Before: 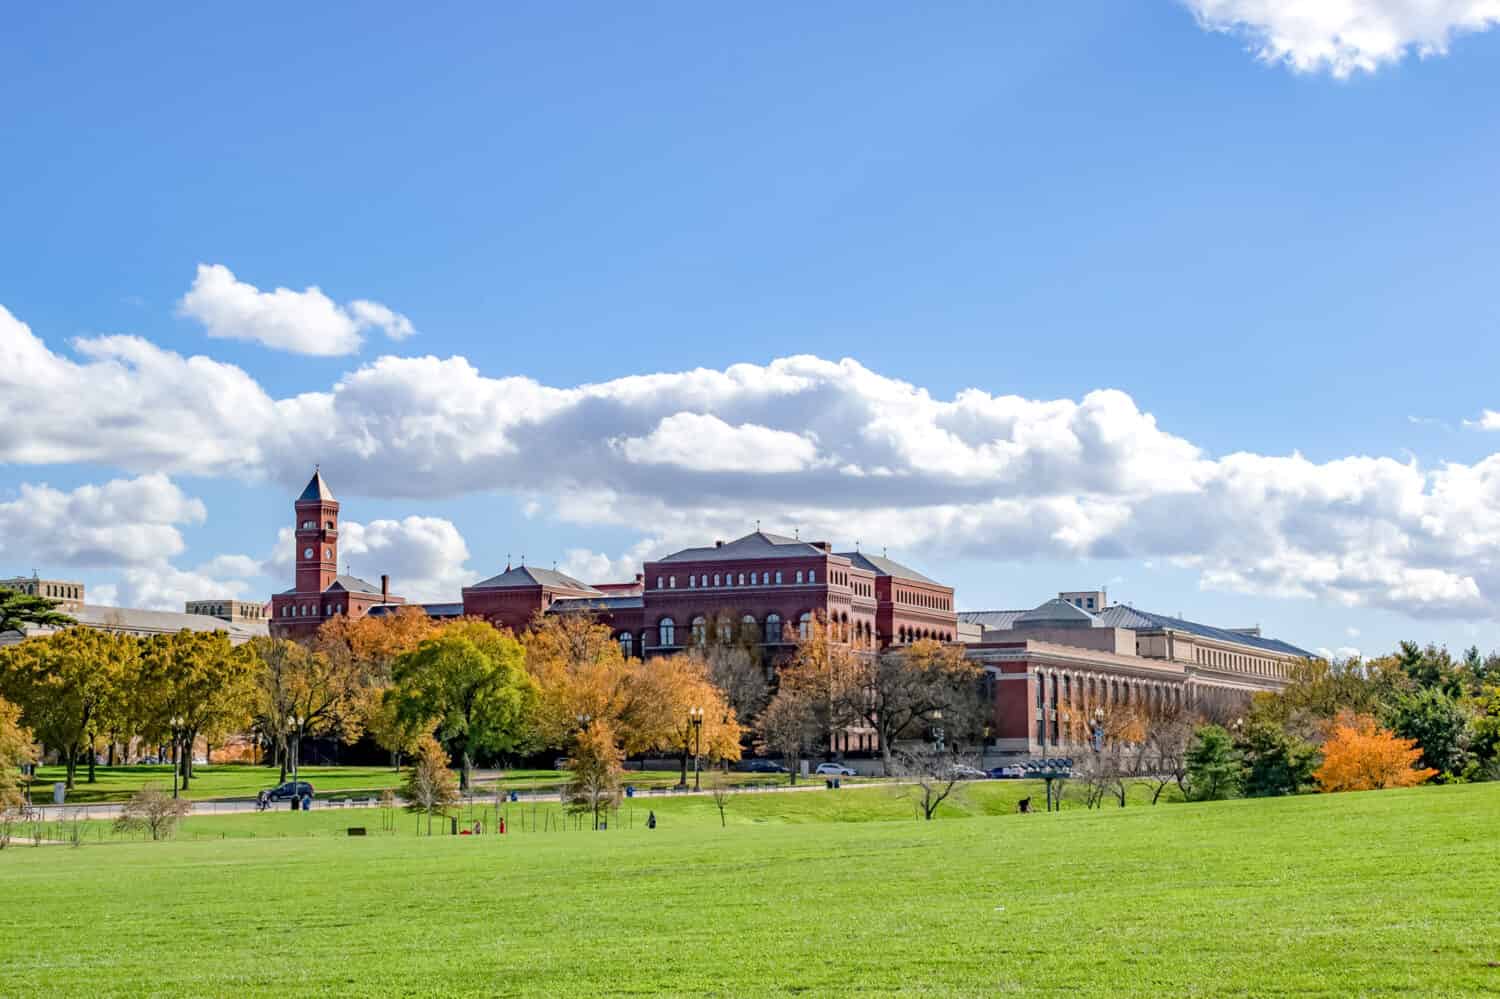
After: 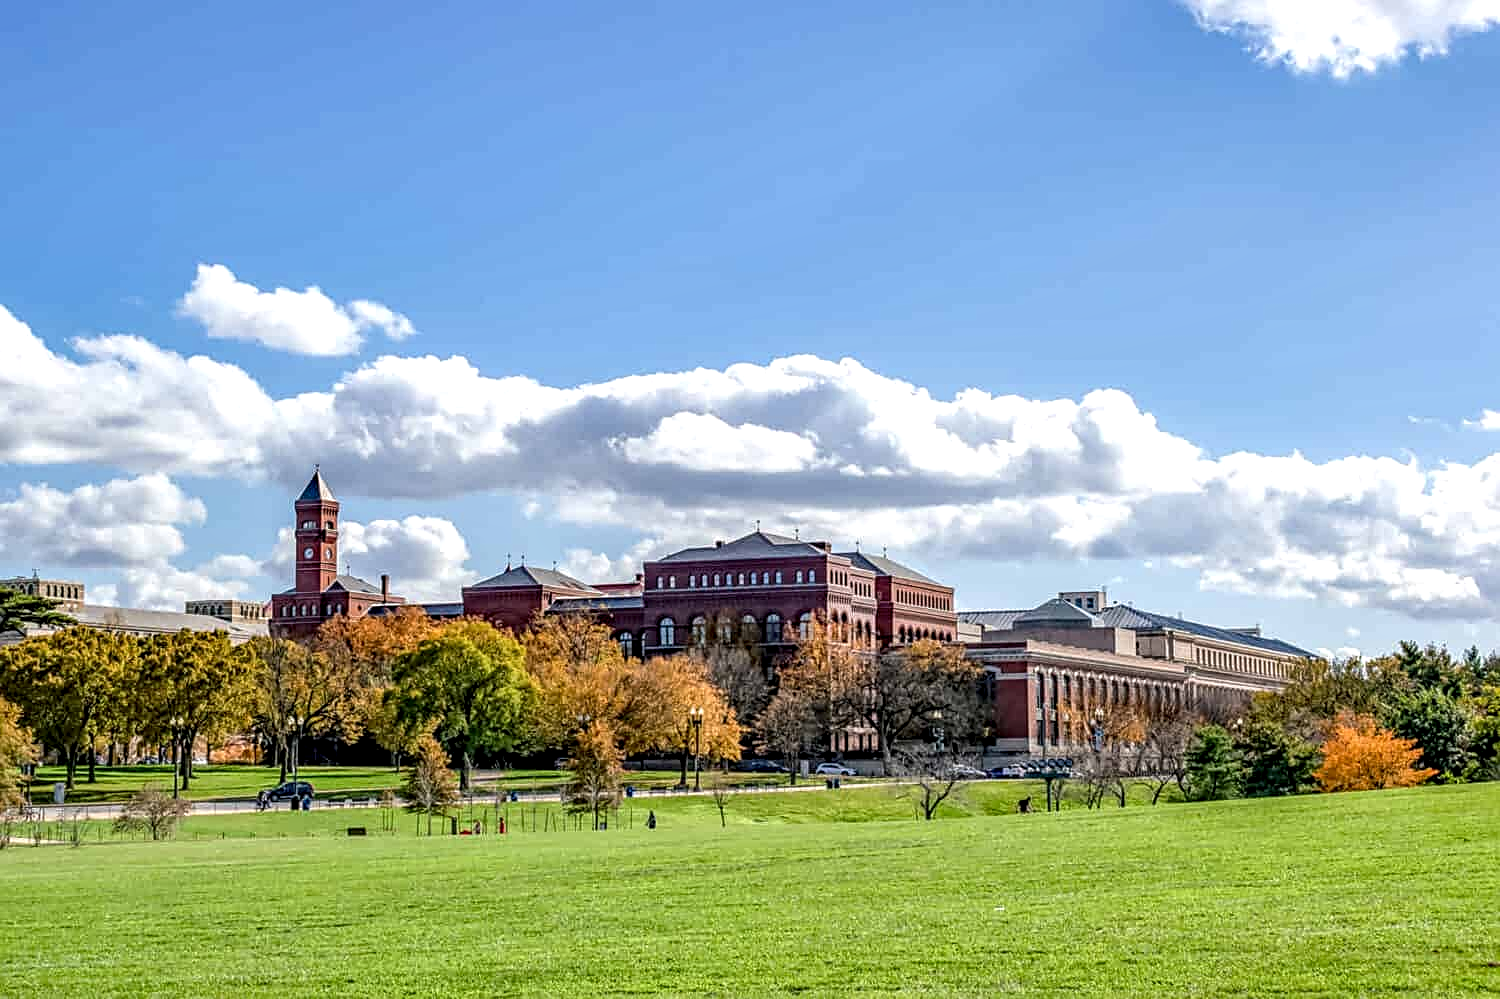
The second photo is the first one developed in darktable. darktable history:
tone equalizer: on, module defaults
local contrast: detail 150%
sharpen: on, module defaults
